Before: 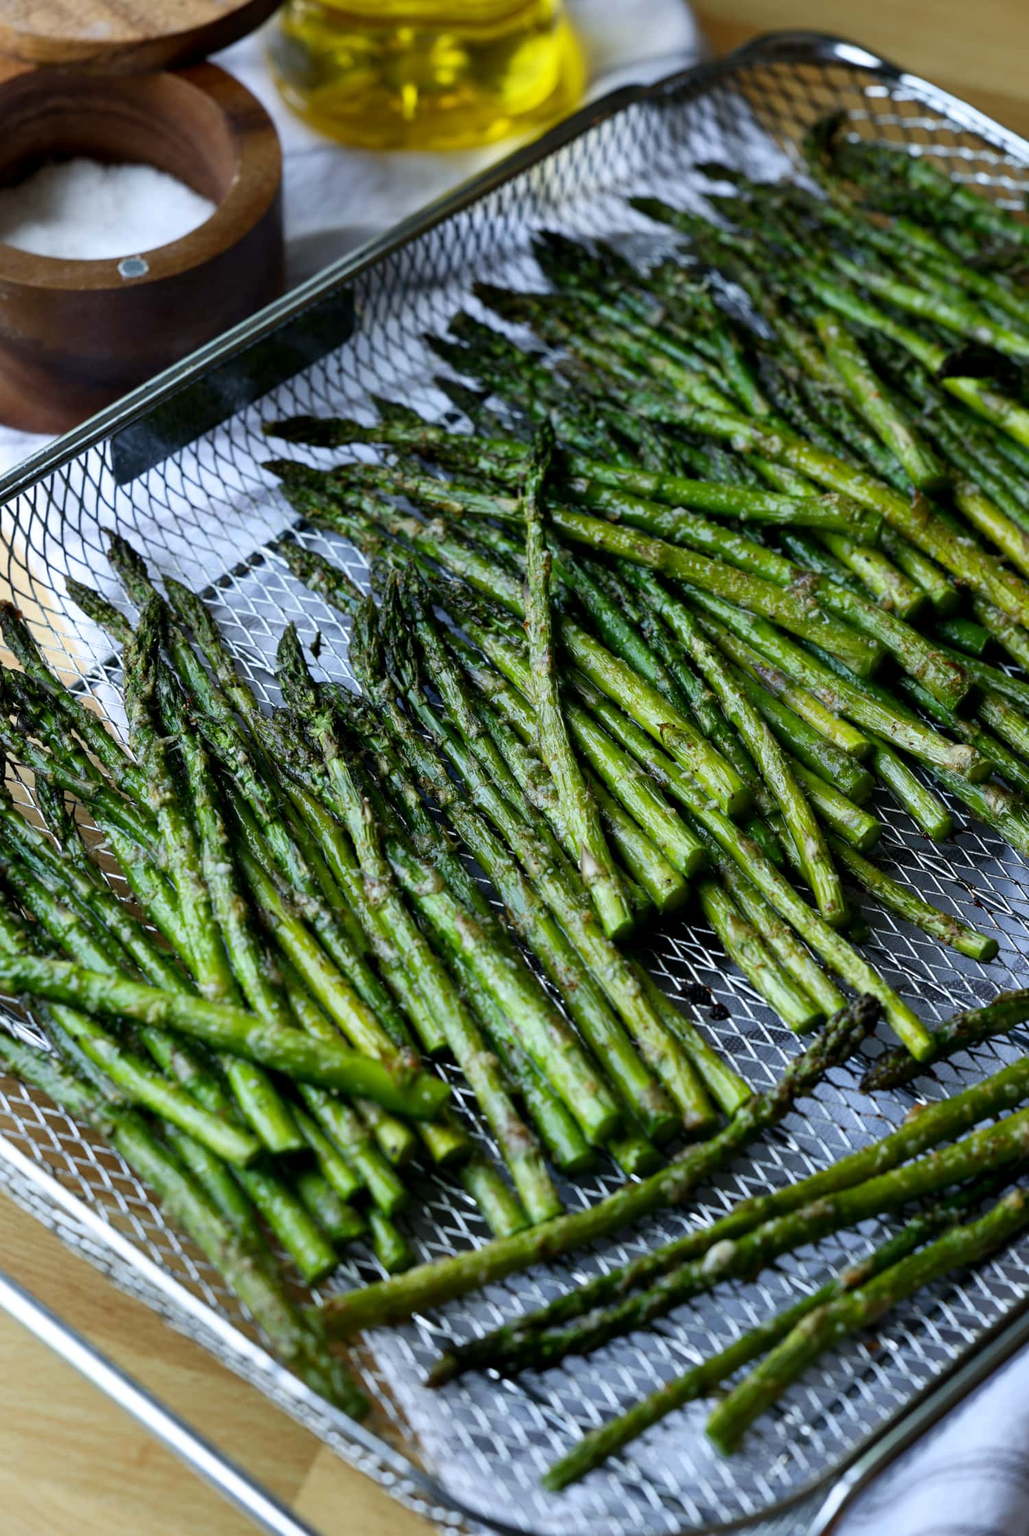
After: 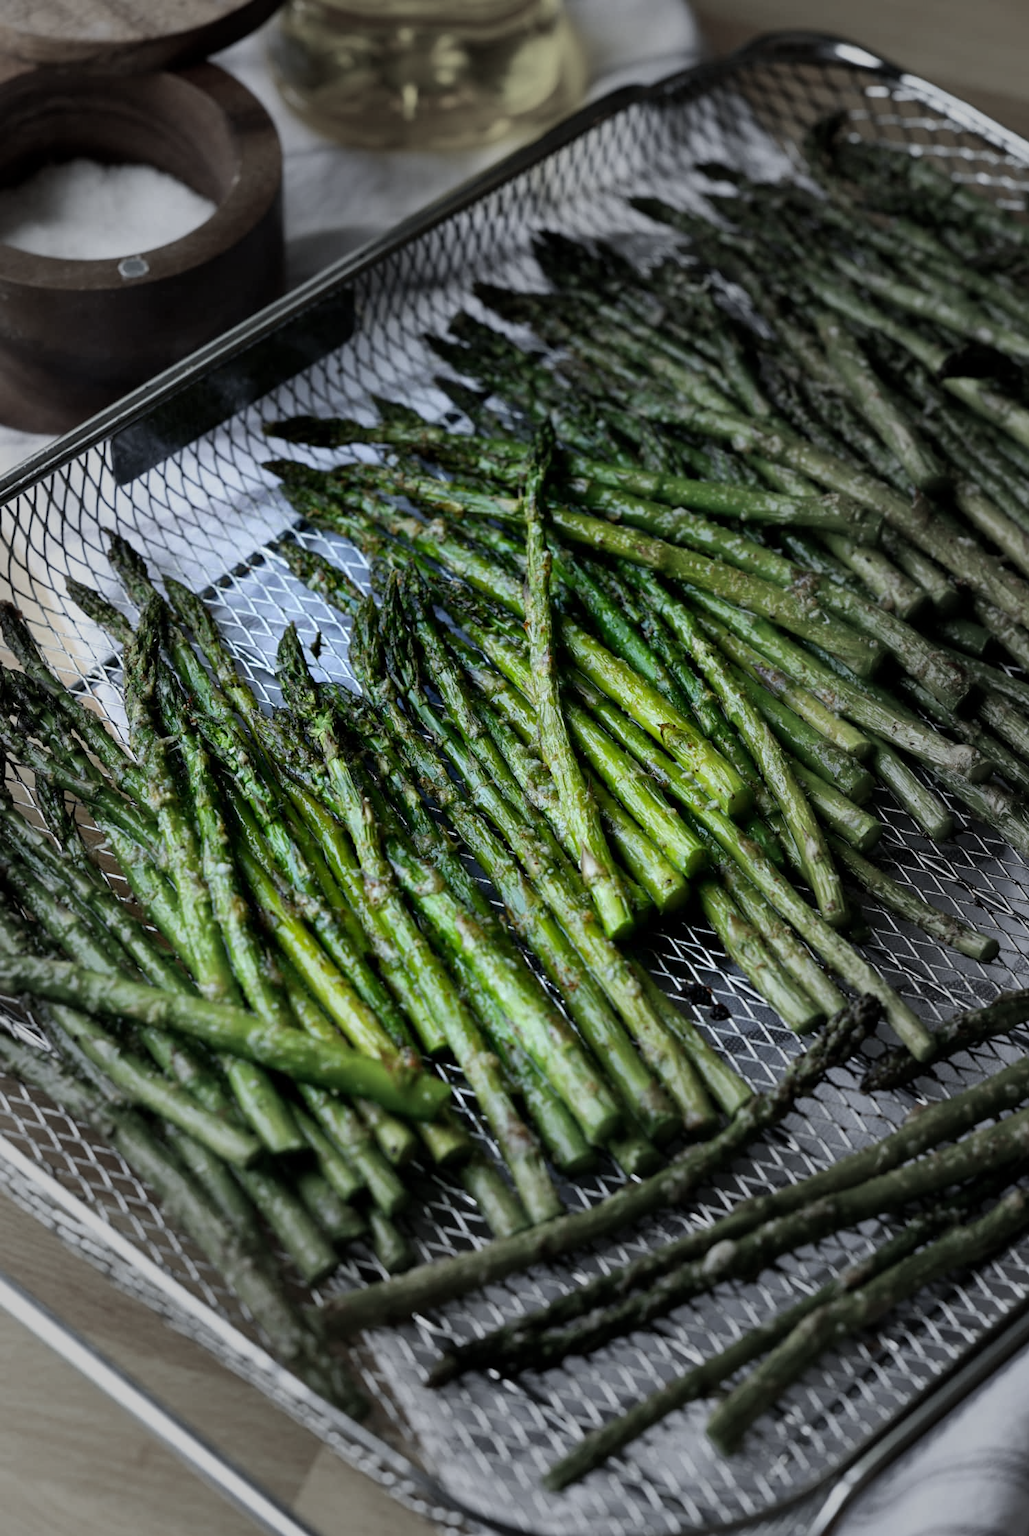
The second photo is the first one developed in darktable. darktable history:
vignetting: fall-off start 30.42%, fall-off radius 34.34%, brightness -0.44, saturation -0.687, center (-0.121, -0.001)
